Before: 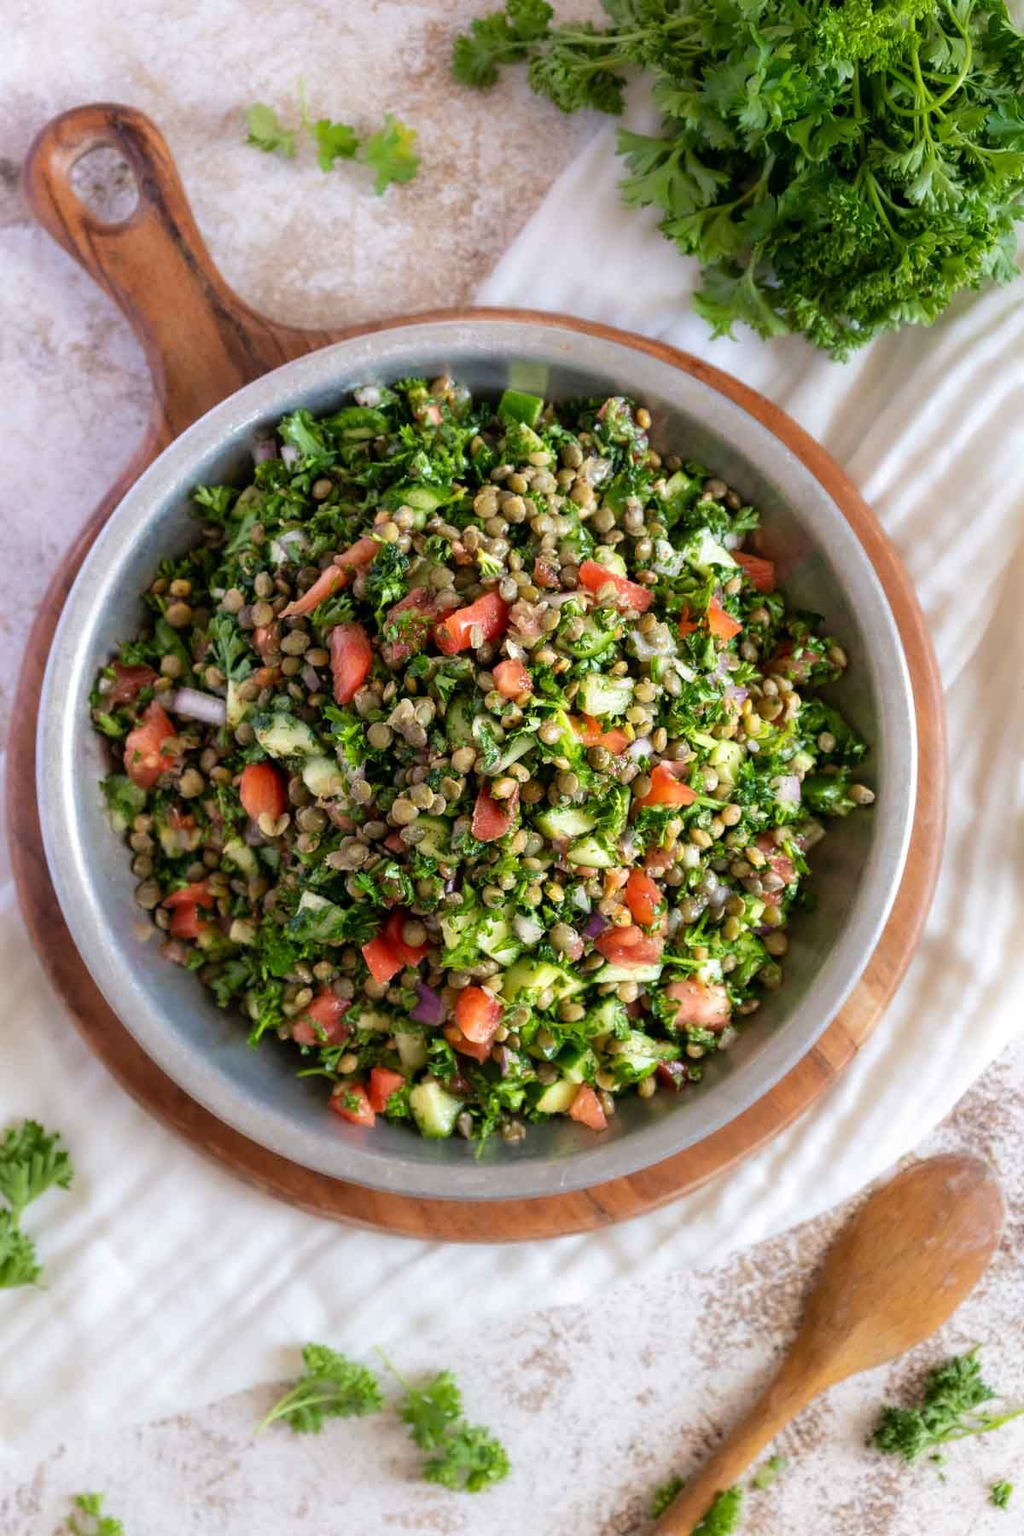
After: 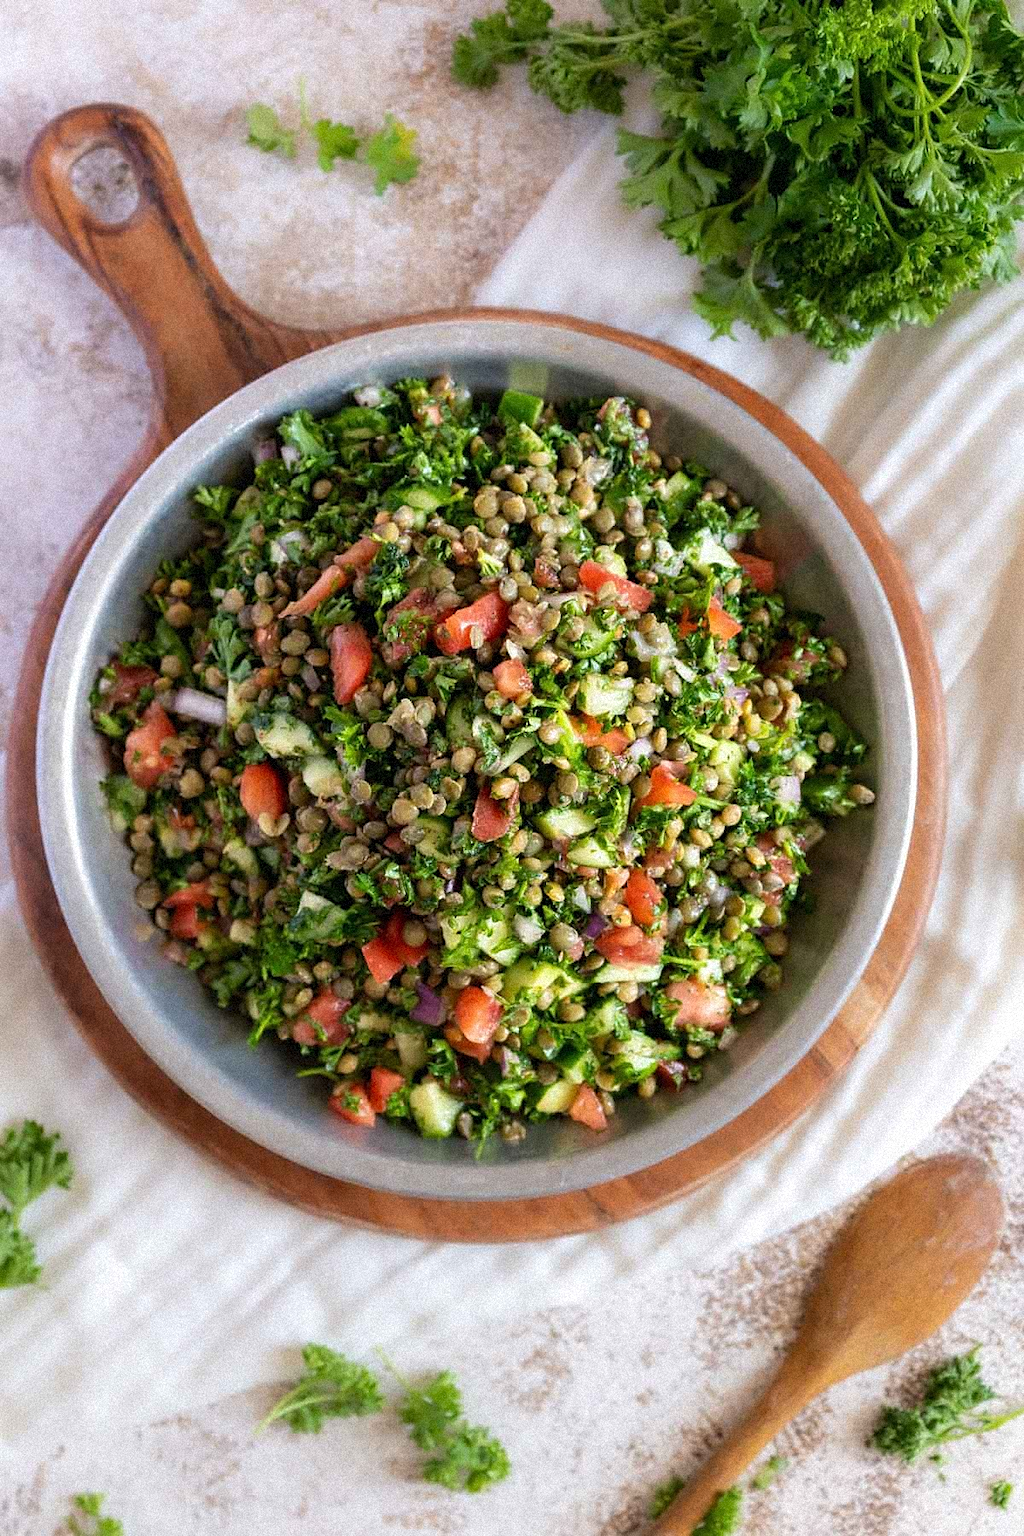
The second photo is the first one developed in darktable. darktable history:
sharpen: amount 0.2
grain: strength 35%, mid-tones bias 0%
